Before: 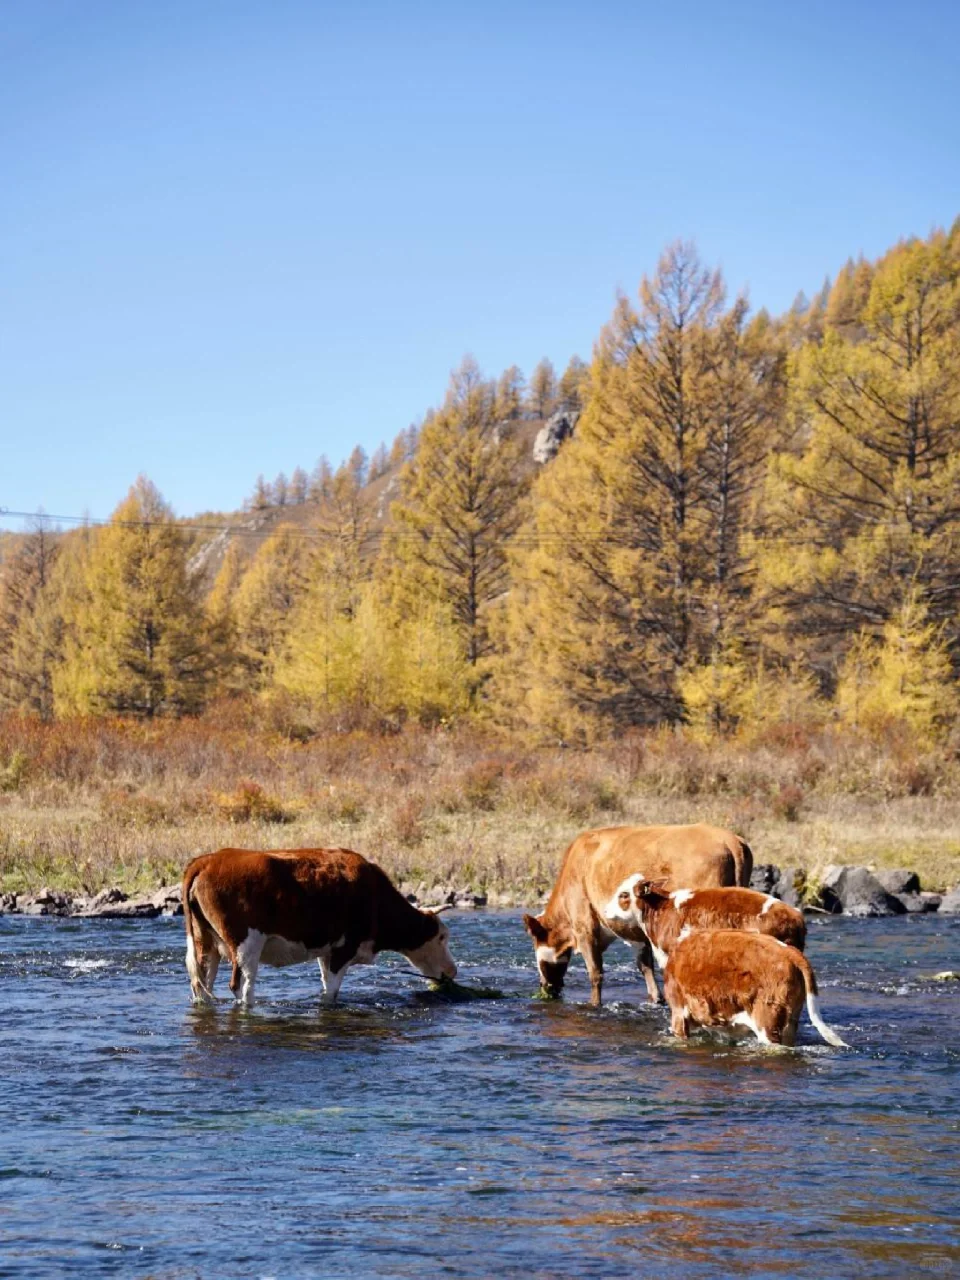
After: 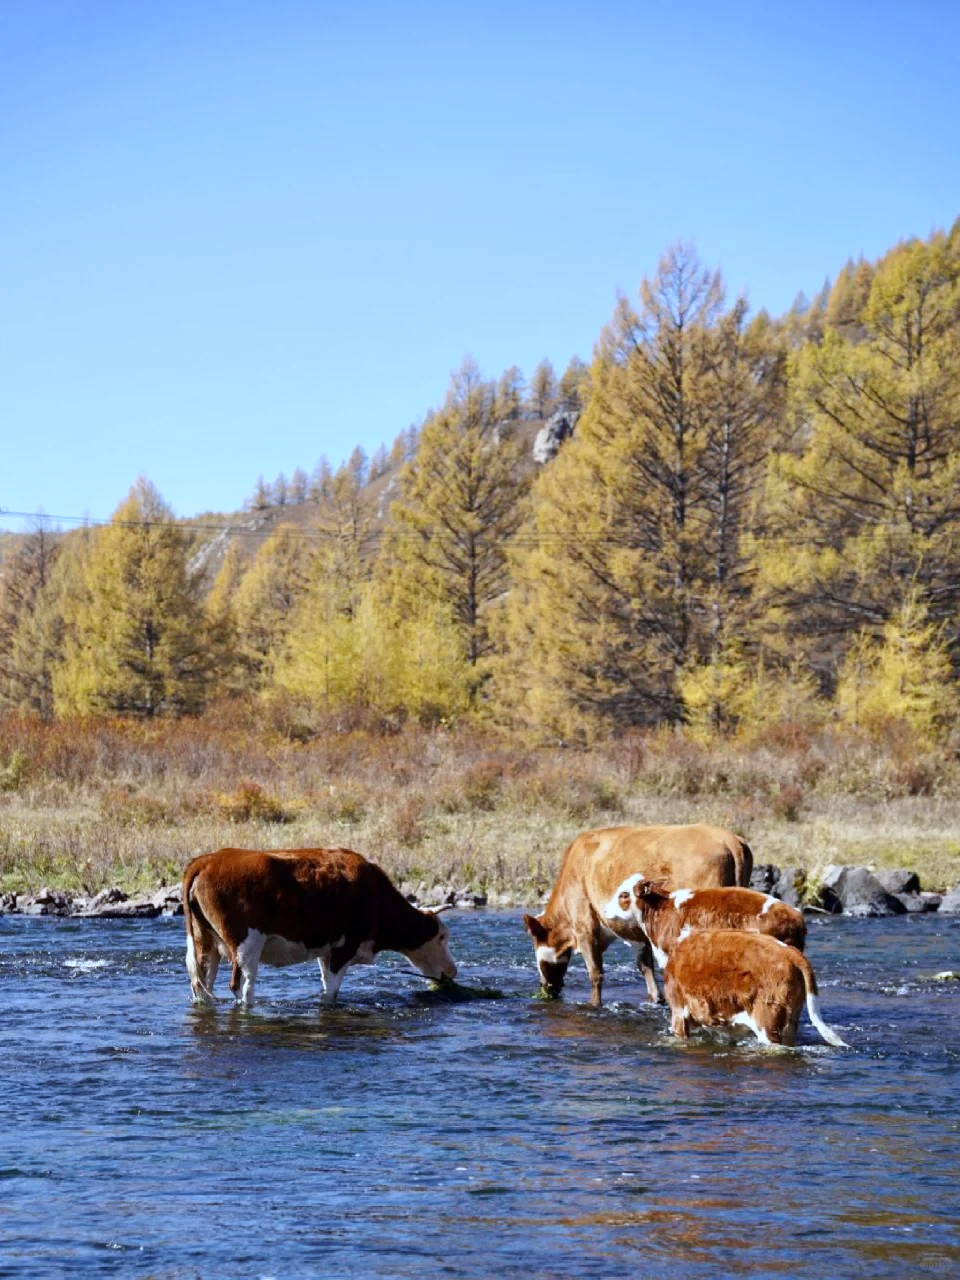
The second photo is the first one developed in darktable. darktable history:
white balance: red 0.924, blue 1.095
shadows and highlights: shadows 0, highlights 40
